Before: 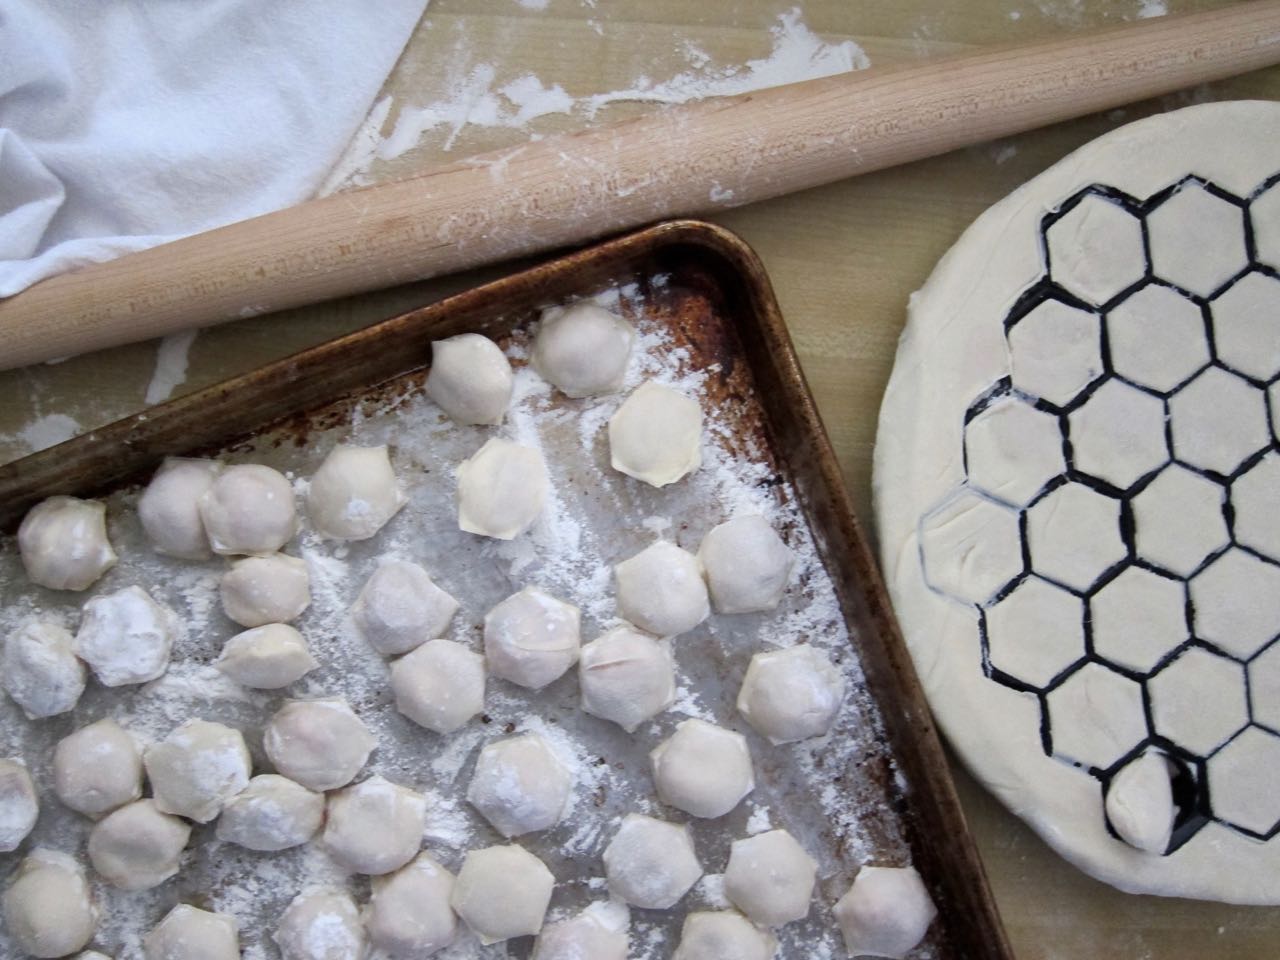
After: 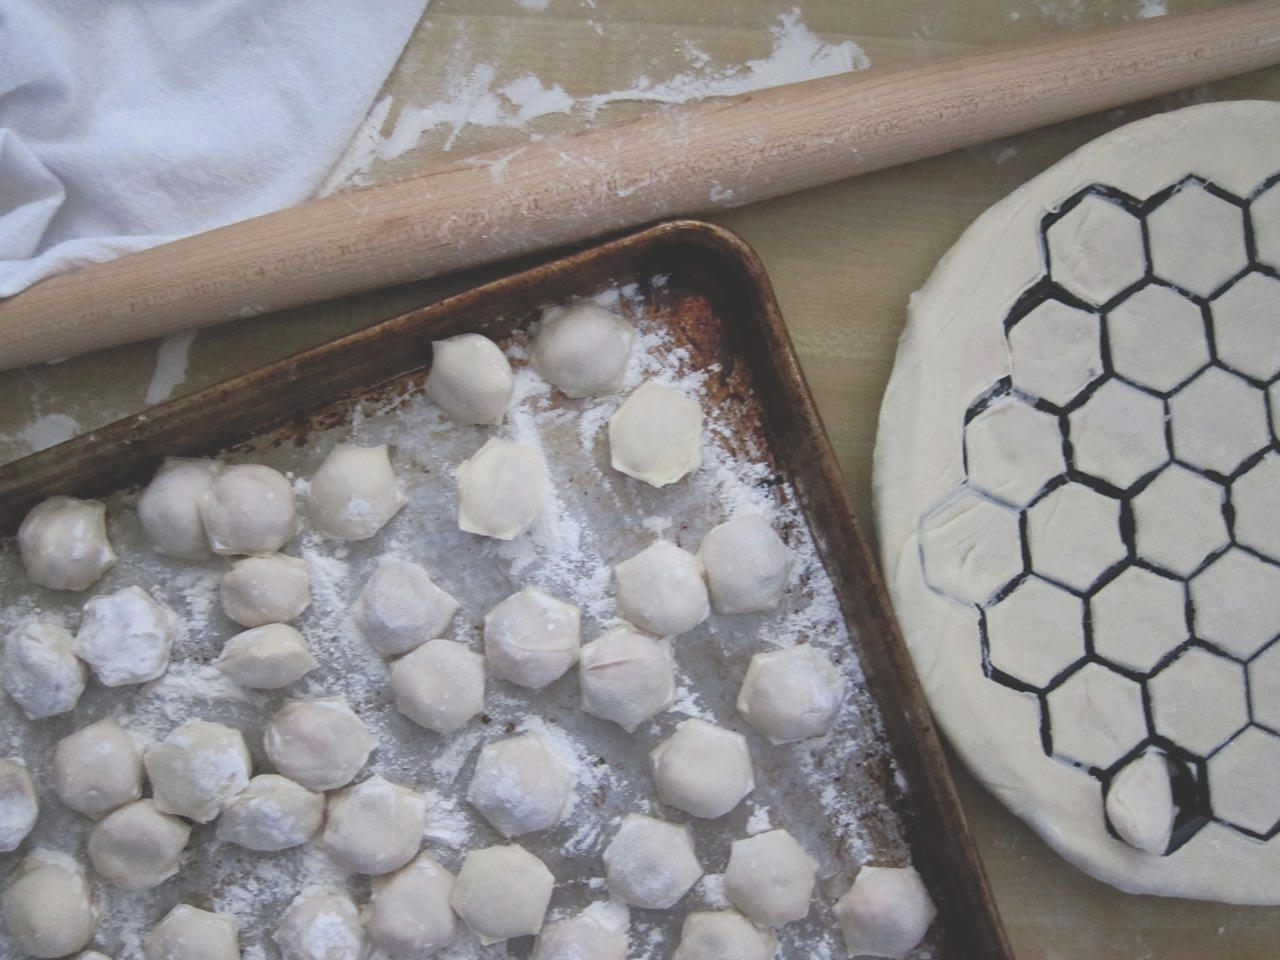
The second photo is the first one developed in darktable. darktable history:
exposure: black level correction -0.036, exposure -0.498 EV, compensate exposure bias true, compensate highlight preservation false
tone curve: curves: ch0 [(0, 0) (0.003, 0.049) (0.011, 0.051) (0.025, 0.055) (0.044, 0.065) (0.069, 0.081) (0.1, 0.11) (0.136, 0.15) (0.177, 0.195) (0.224, 0.242) (0.277, 0.308) (0.335, 0.375) (0.399, 0.436) (0.468, 0.5) (0.543, 0.574) (0.623, 0.665) (0.709, 0.761) (0.801, 0.851) (0.898, 0.933) (1, 1)], preserve colors none
